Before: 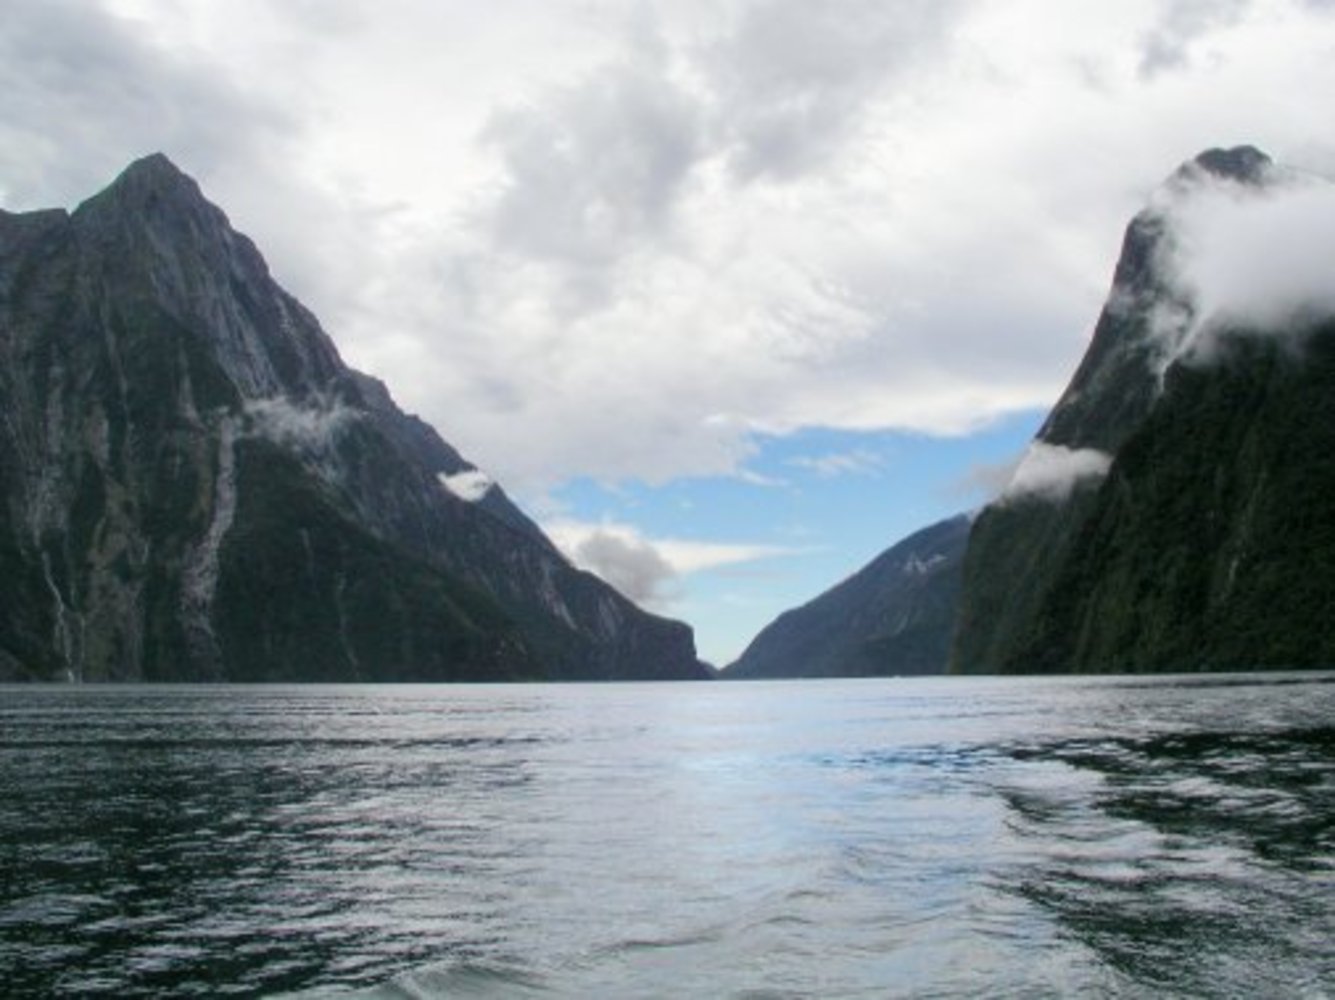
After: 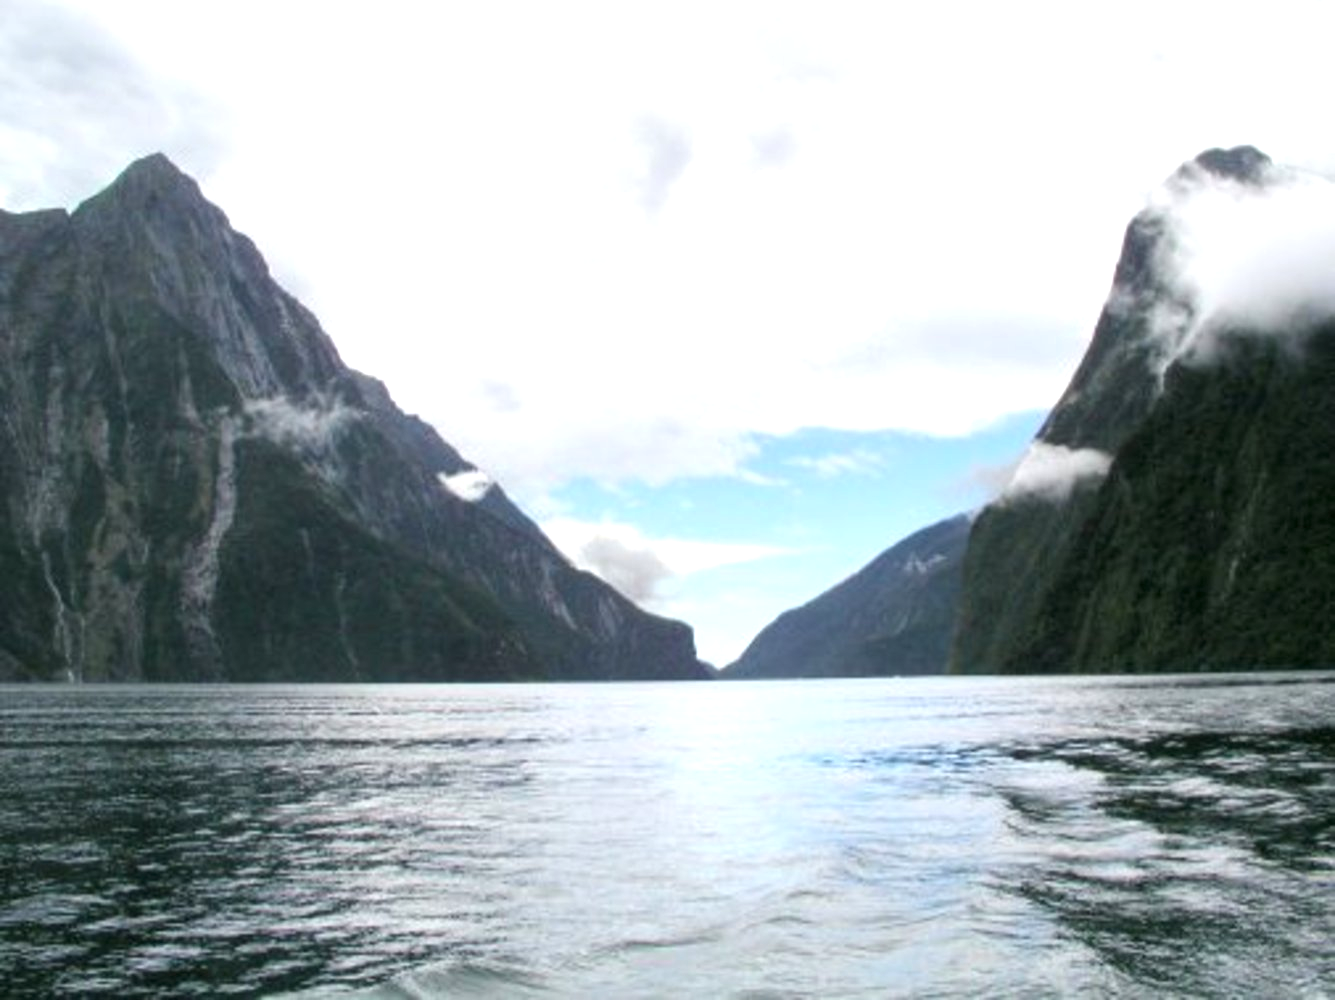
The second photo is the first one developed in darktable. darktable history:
exposure: exposure 0.74 EV, compensate highlight preservation false
contrast brightness saturation: saturation -0.05
